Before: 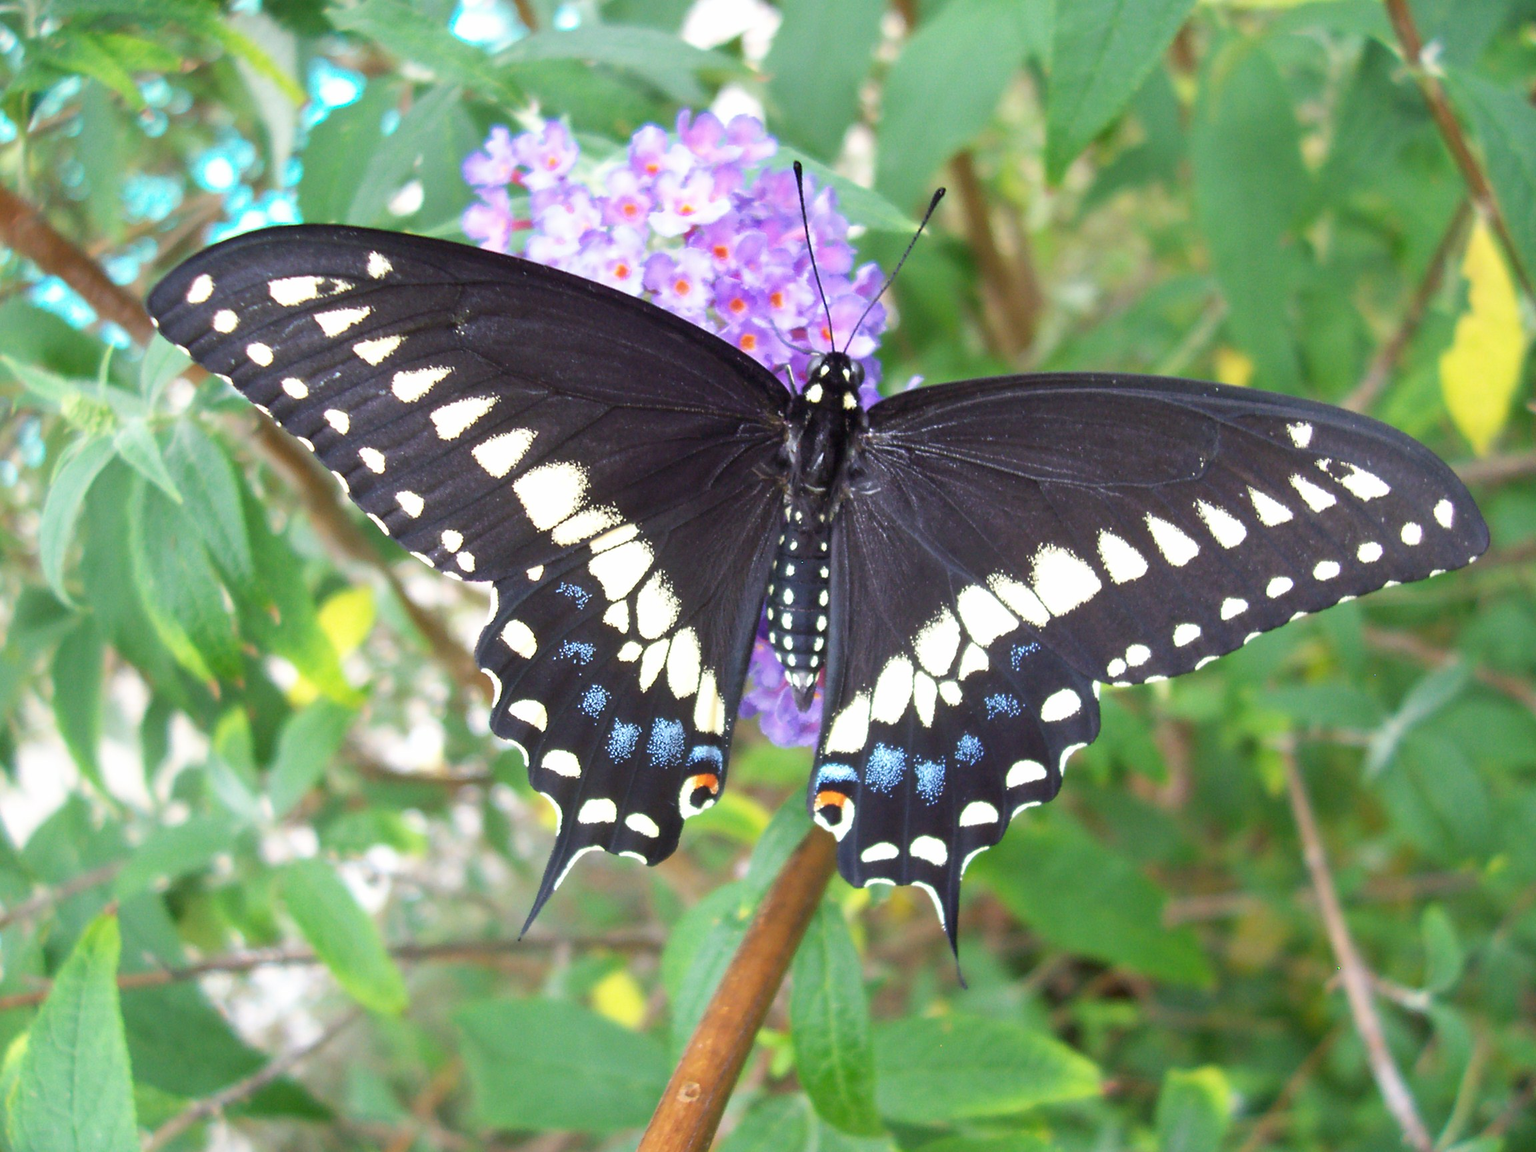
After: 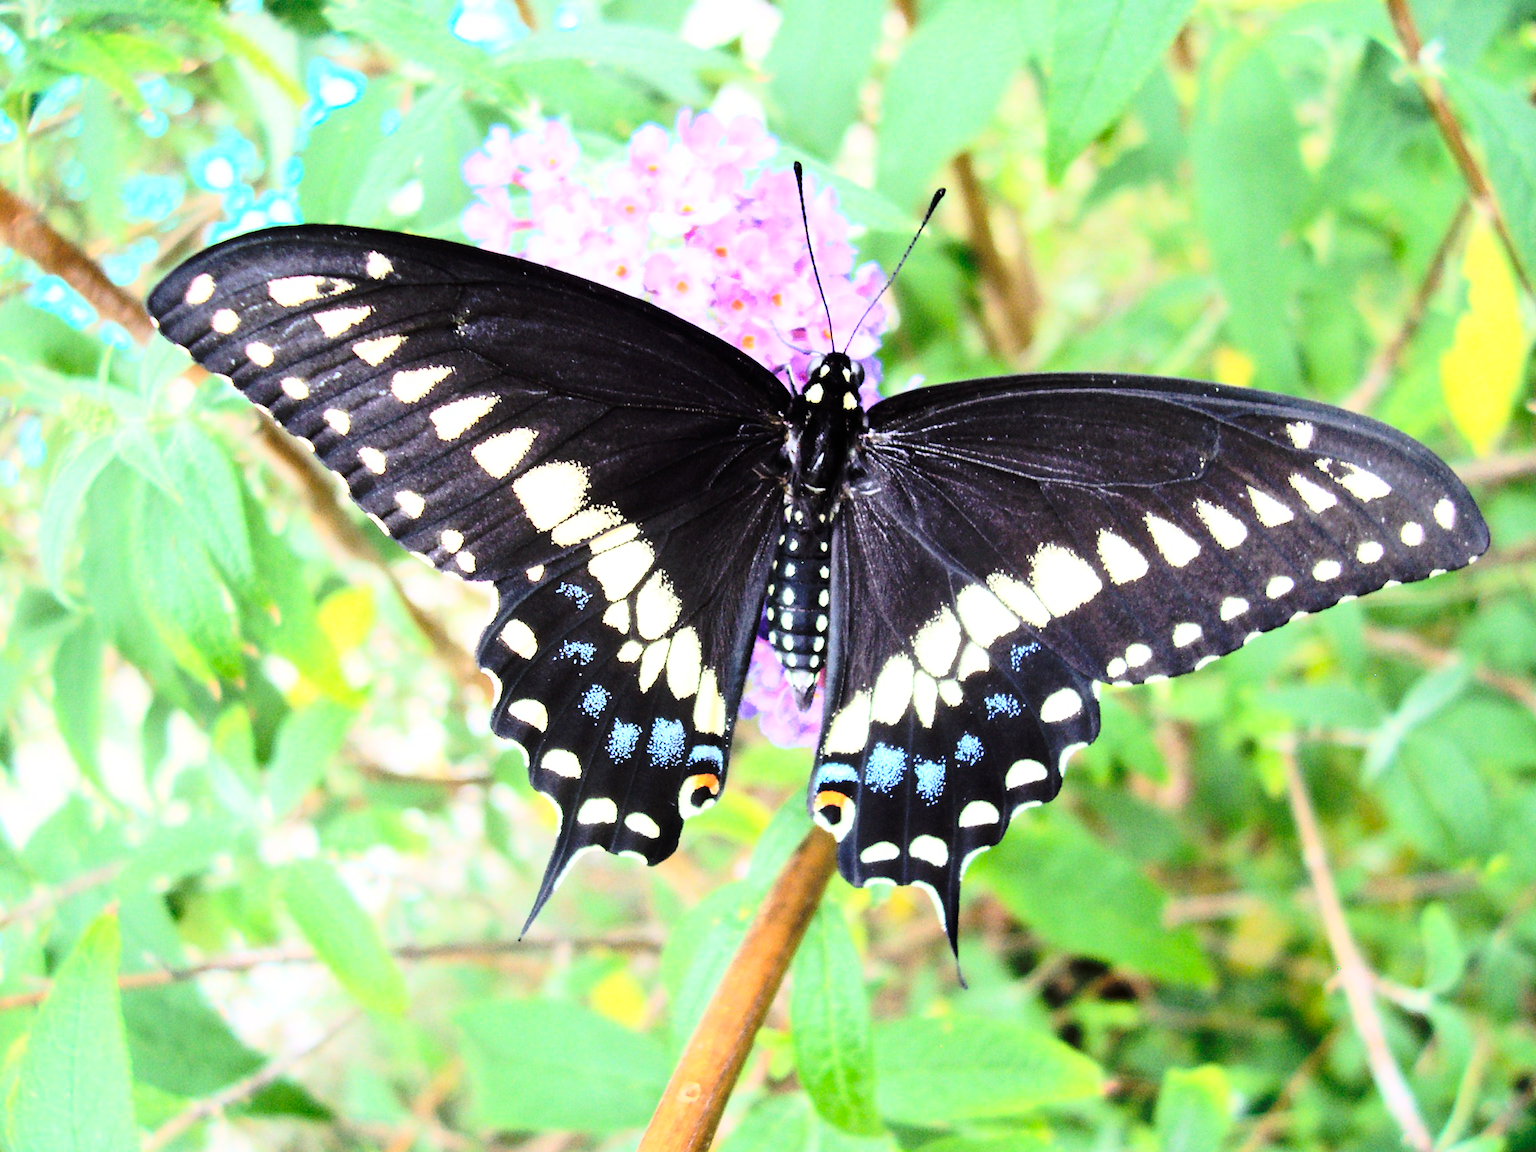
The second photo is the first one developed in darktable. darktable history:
rgb curve: curves: ch0 [(0, 0) (0.21, 0.15) (0.24, 0.21) (0.5, 0.75) (0.75, 0.96) (0.89, 0.99) (1, 1)]; ch1 [(0, 0.02) (0.21, 0.13) (0.25, 0.2) (0.5, 0.67) (0.75, 0.9) (0.89, 0.97) (1, 1)]; ch2 [(0, 0.02) (0.21, 0.13) (0.25, 0.2) (0.5, 0.67) (0.75, 0.9) (0.89, 0.97) (1, 1)], compensate middle gray true
base curve: curves: ch0 [(0, 0) (0.073, 0.04) (0.157, 0.139) (0.492, 0.492) (0.758, 0.758) (1, 1)], preserve colors none
